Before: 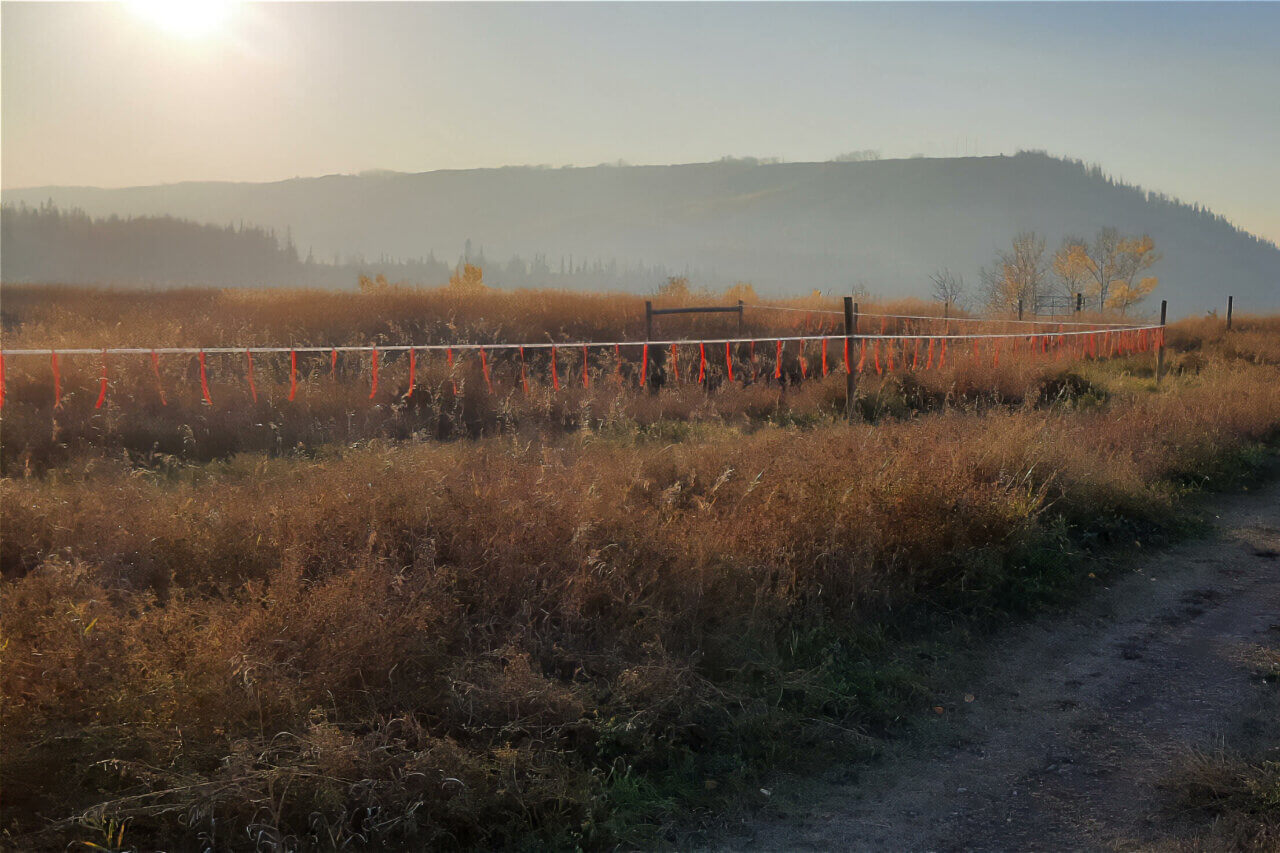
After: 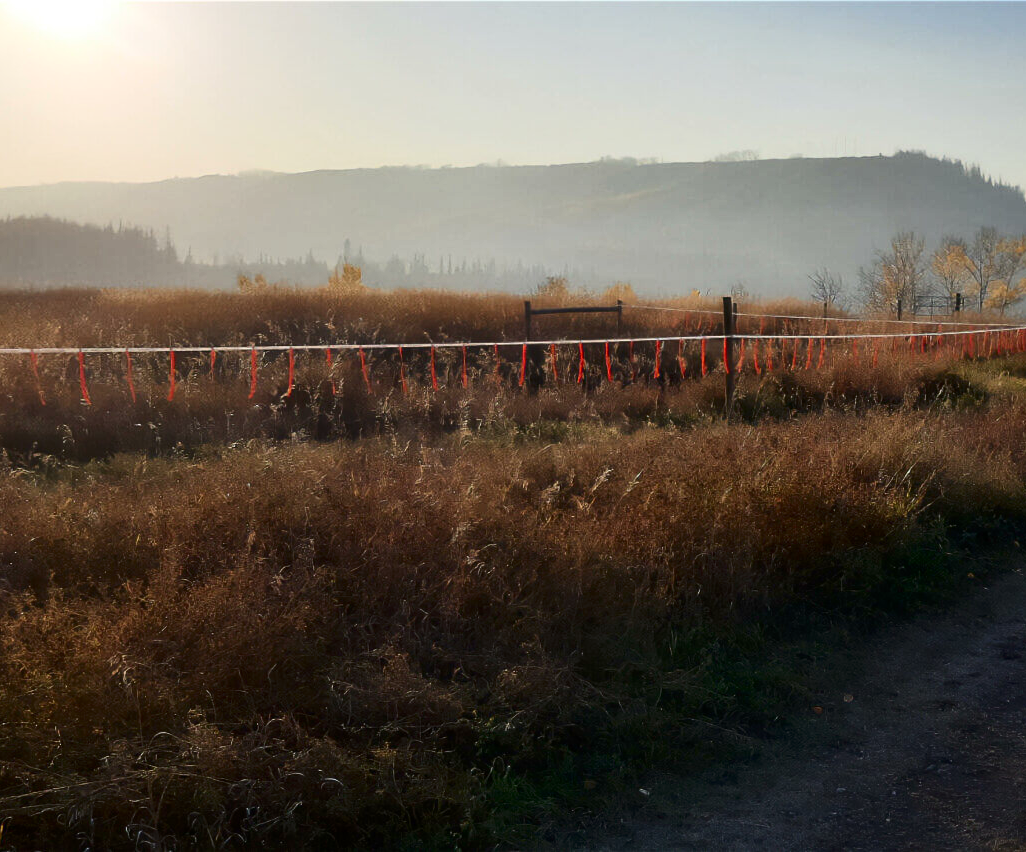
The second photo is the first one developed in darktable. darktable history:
crop and rotate: left 9.509%, right 10.275%
contrast brightness saturation: contrast 0.293
